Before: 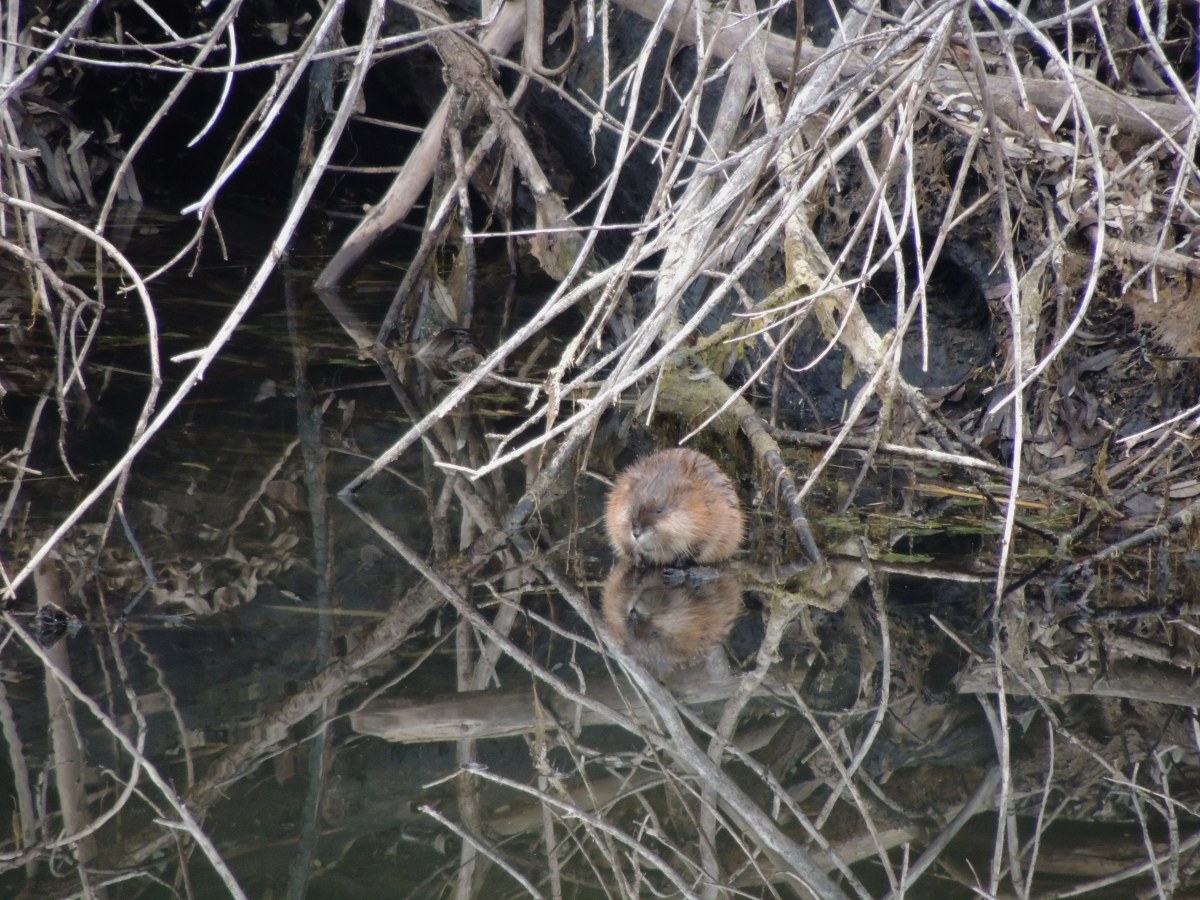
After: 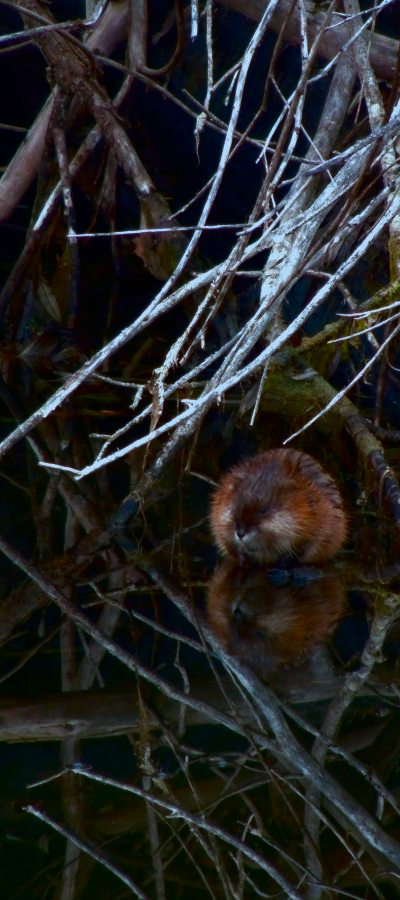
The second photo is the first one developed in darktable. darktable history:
exposure: black level correction -0.016, compensate highlight preservation false
color correction: highlights a* -9.29, highlights b* -23.8
contrast brightness saturation: brightness -0.988, saturation 0.987
crop: left 33.007%, right 33.593%
